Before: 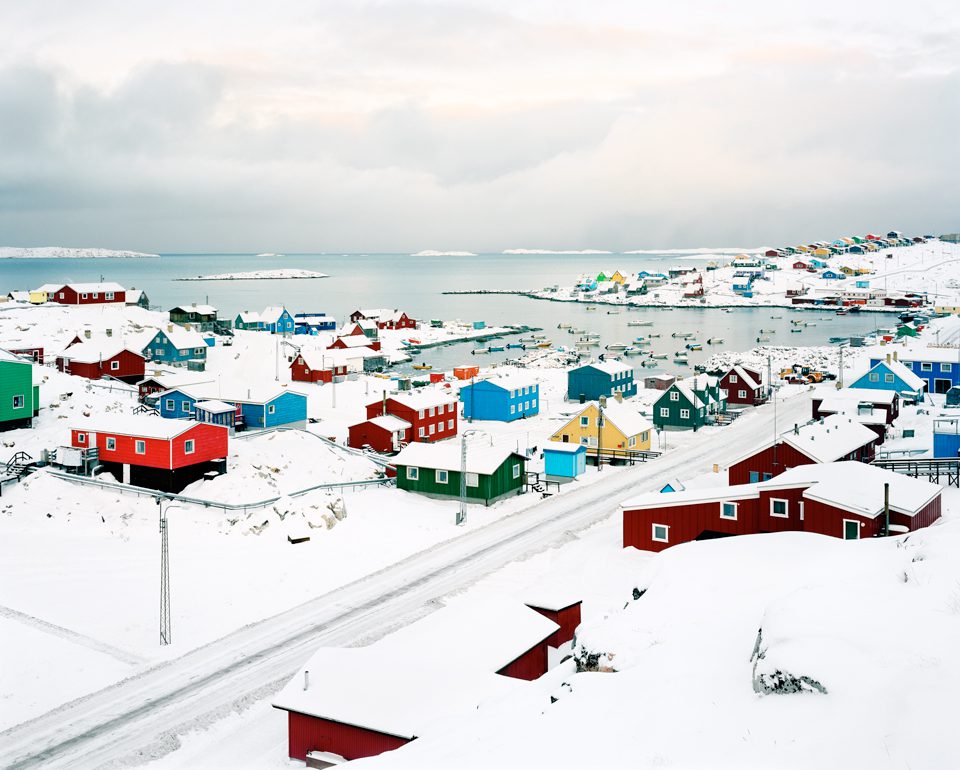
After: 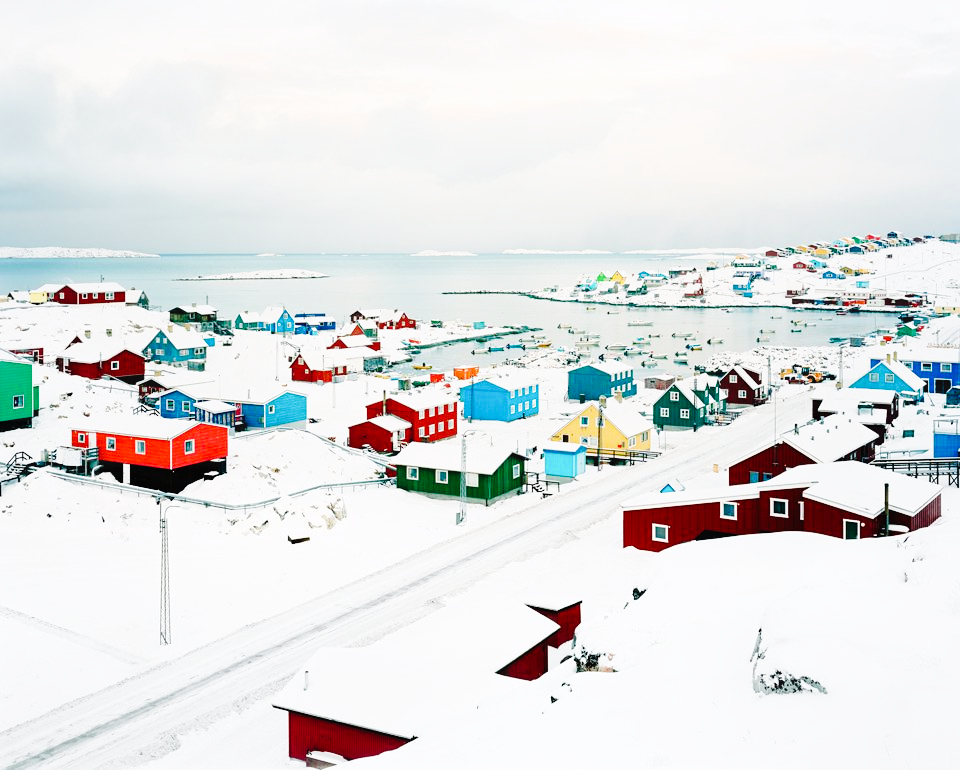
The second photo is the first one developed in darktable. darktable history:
contrast equalizer: y [[0.439, 0.44, 0.442, 0.457, 0.493, 0.498], [0.5 ×6], [0.5 ×6], [0 ×6], [0 ×6]], mix 0.59
base curve: curves: ch0 [(0, 0) (0.036, 0.025) (0.121, 0.166) (0.206, 0.329) (0.605, 0.79) (1, 1)], preserve colors none
